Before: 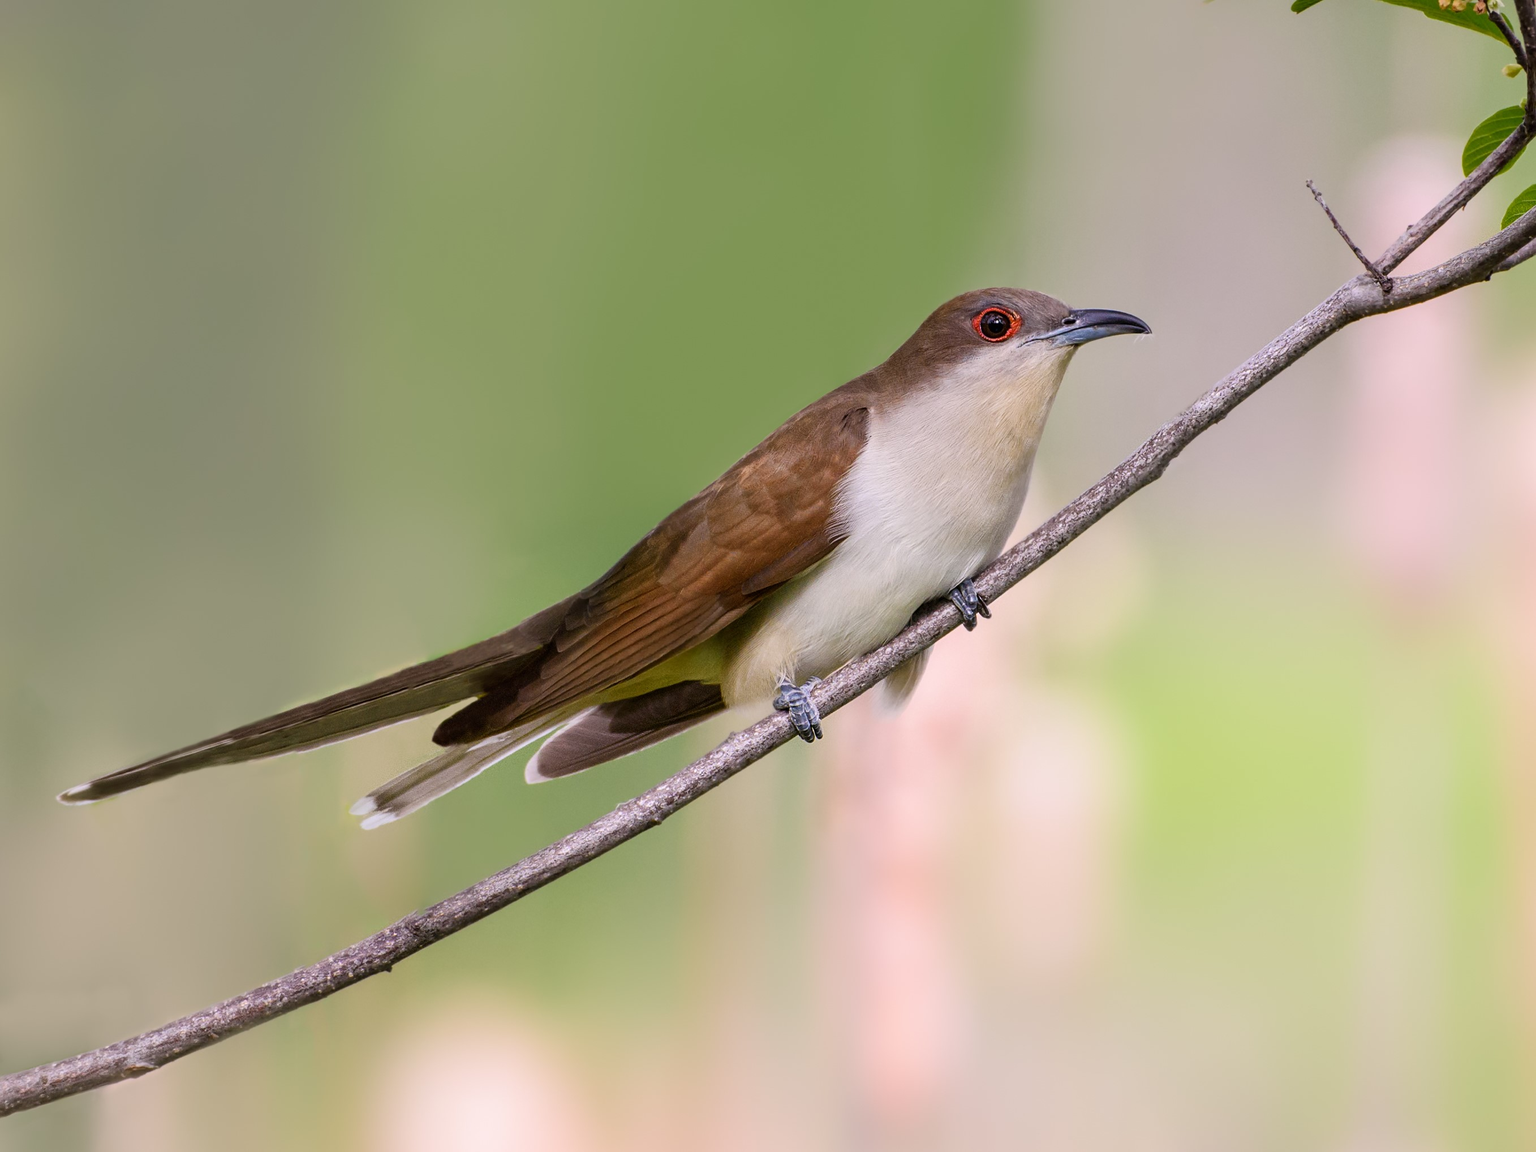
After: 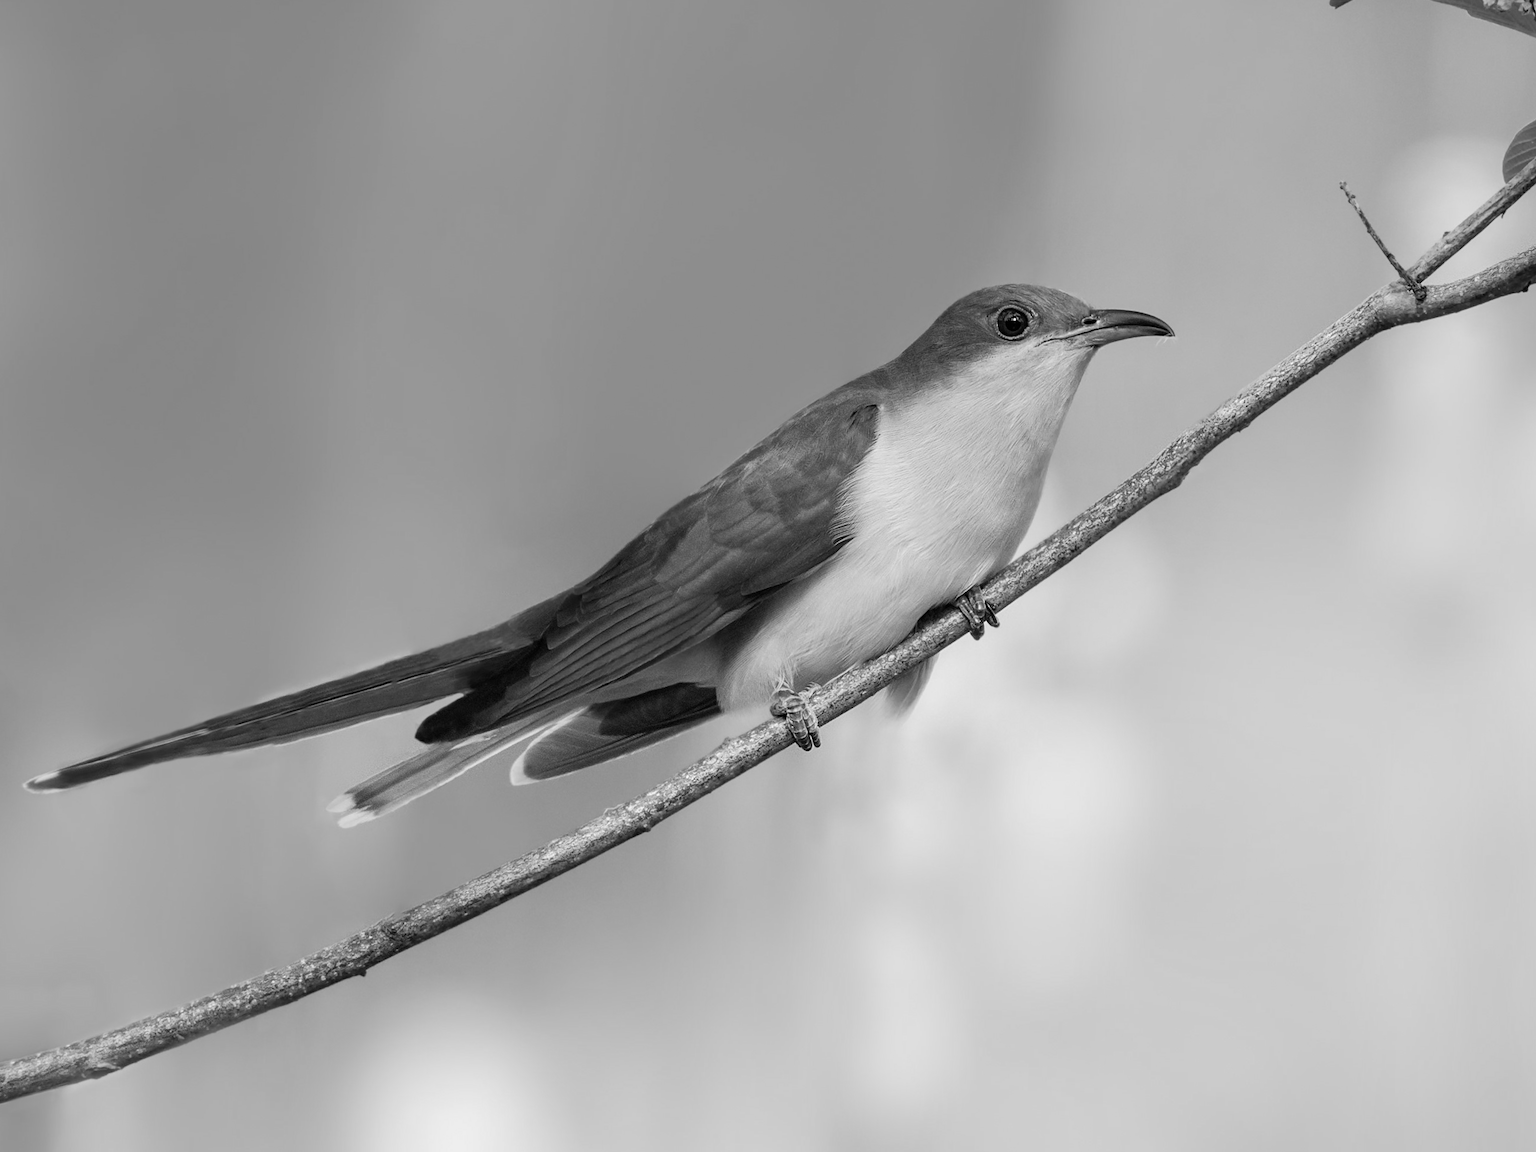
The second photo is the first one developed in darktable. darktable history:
monochrome: size 3.1
crop and rotate: angle -1.69°
